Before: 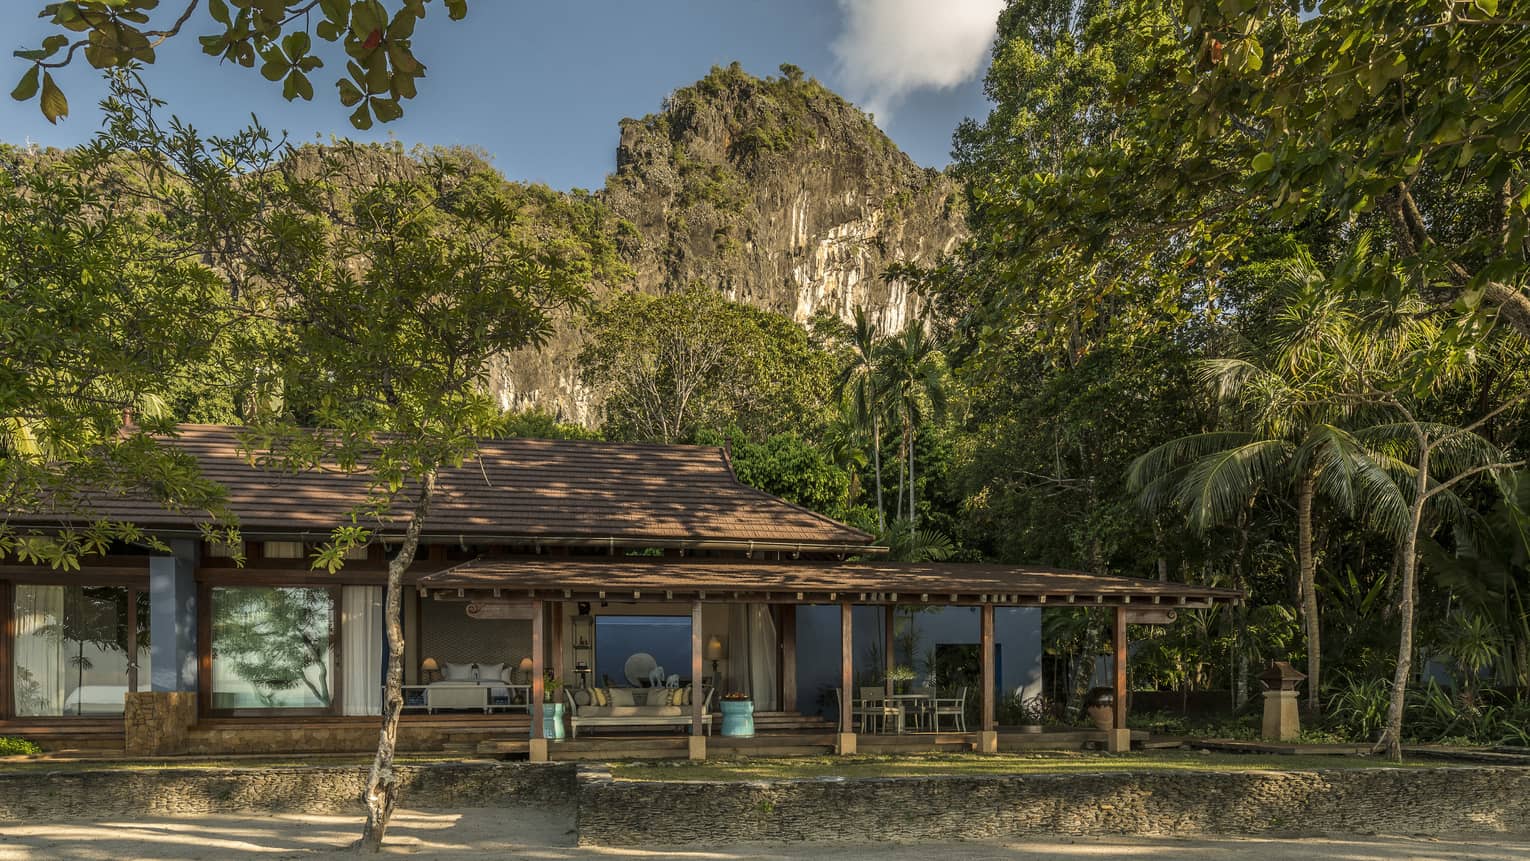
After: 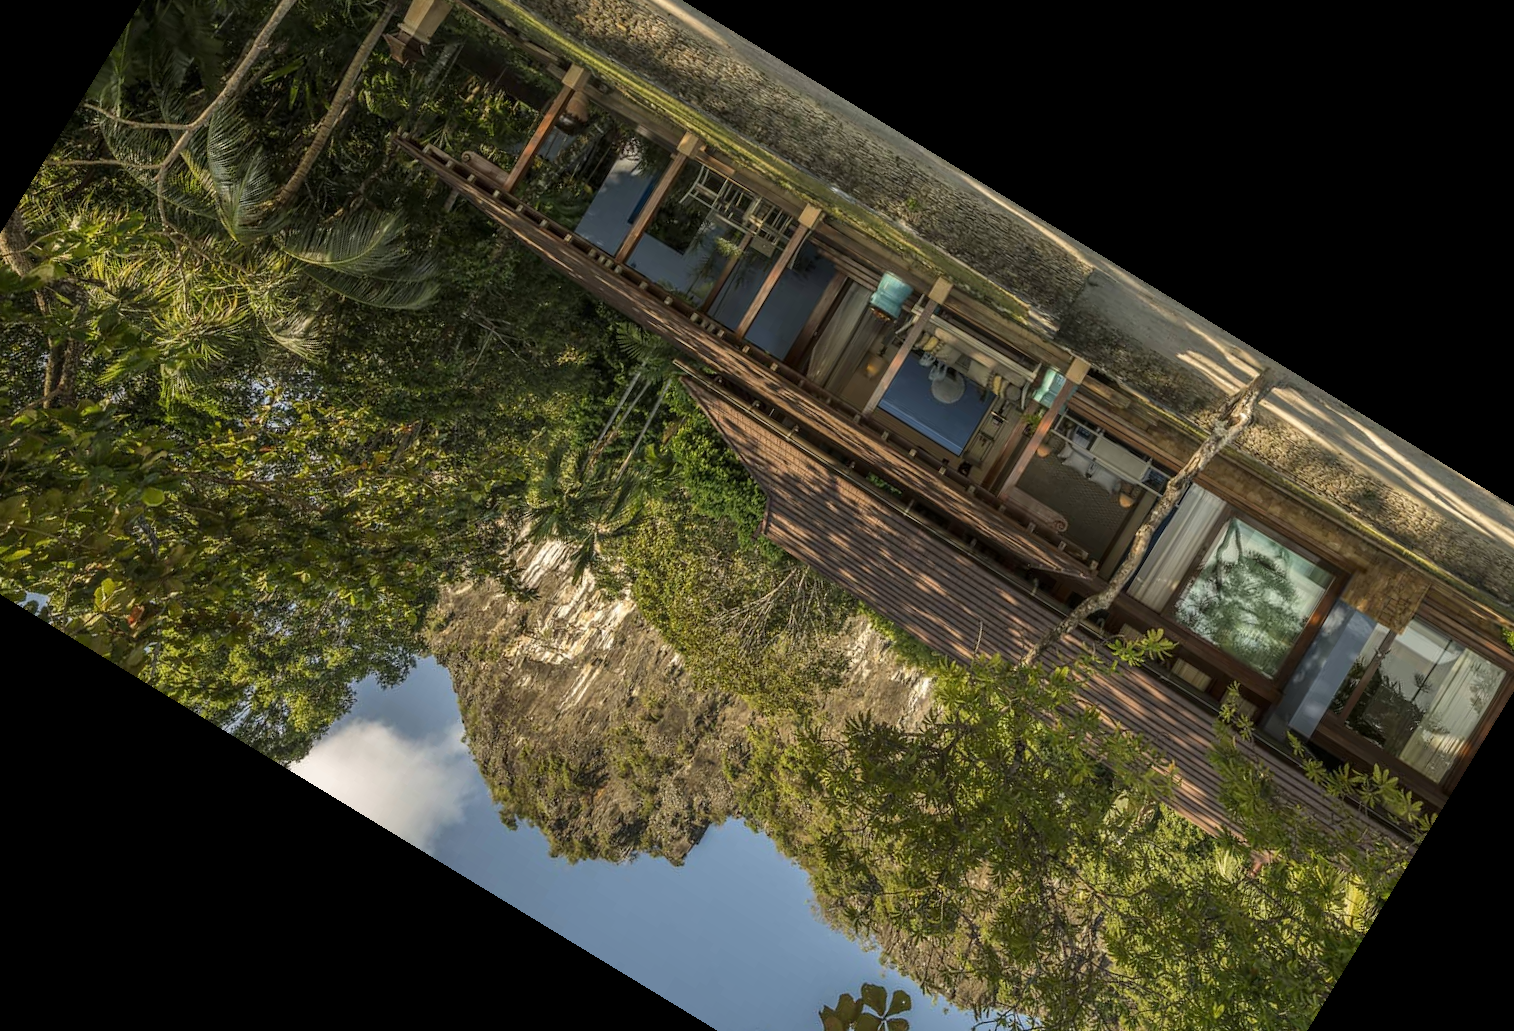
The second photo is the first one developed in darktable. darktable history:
crop and rotate: angle 148.68°, left 9.111%, top 15.603%, right 4.588%, bottom 17.041%
tone equalizer: on, module defaults
